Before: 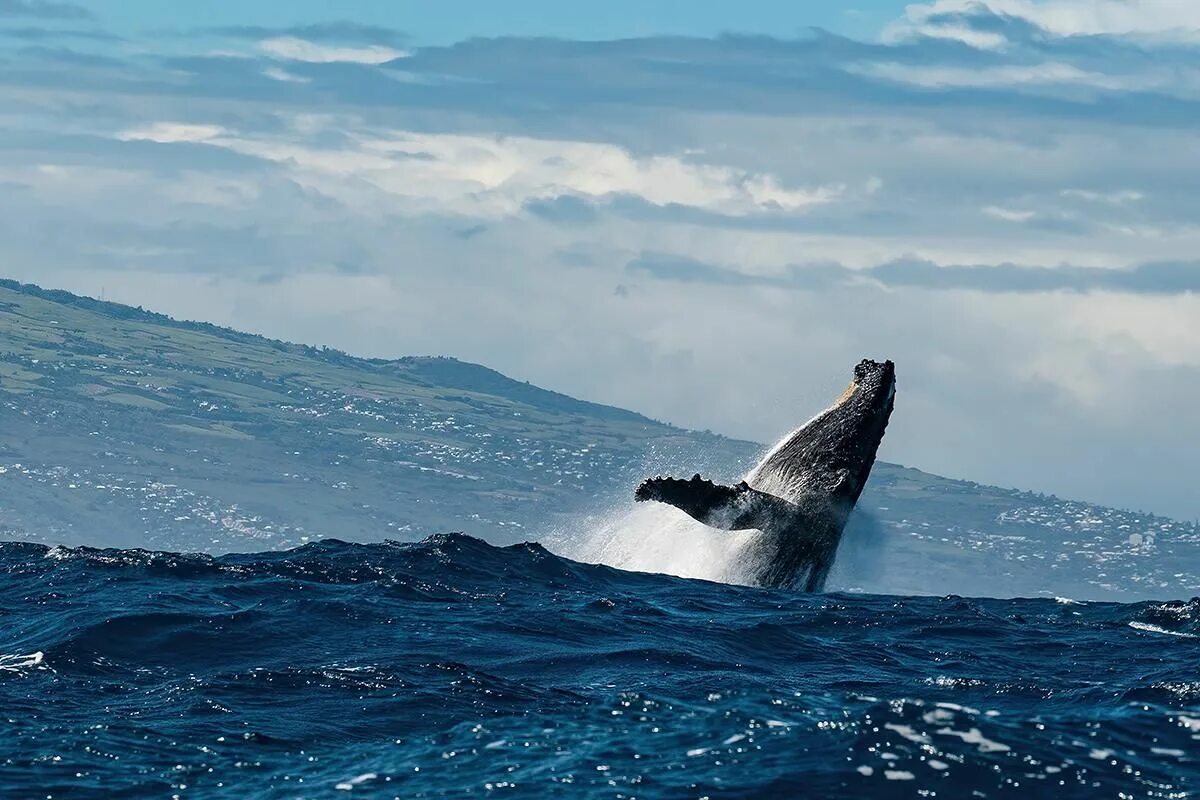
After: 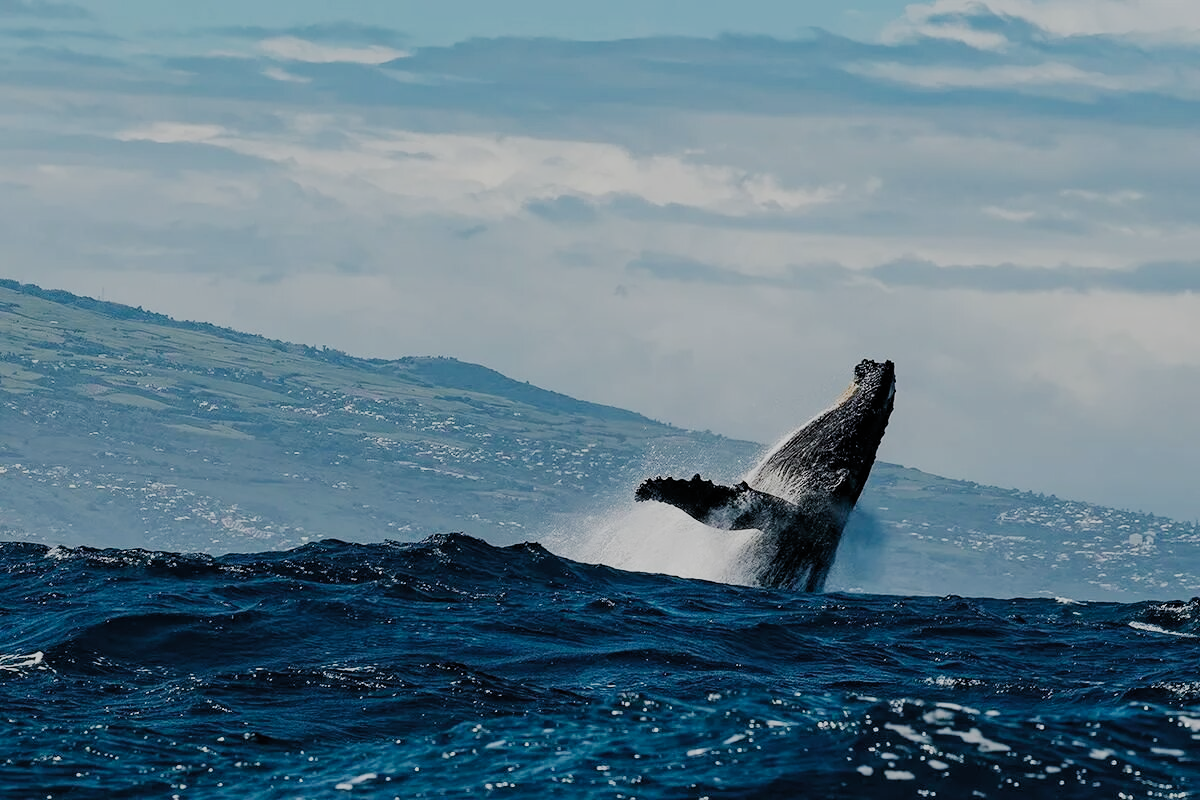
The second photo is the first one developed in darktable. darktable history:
filmic rgb: black relative exposure -7.1 EV, white relative exposure 5.37 EV, threshold 5.95 EV, hardness 3.02, preserve chrominance no, color science v5 (2021), contrast in shadows safe, contrast in highlights safe, enable highlight reconstruction true
